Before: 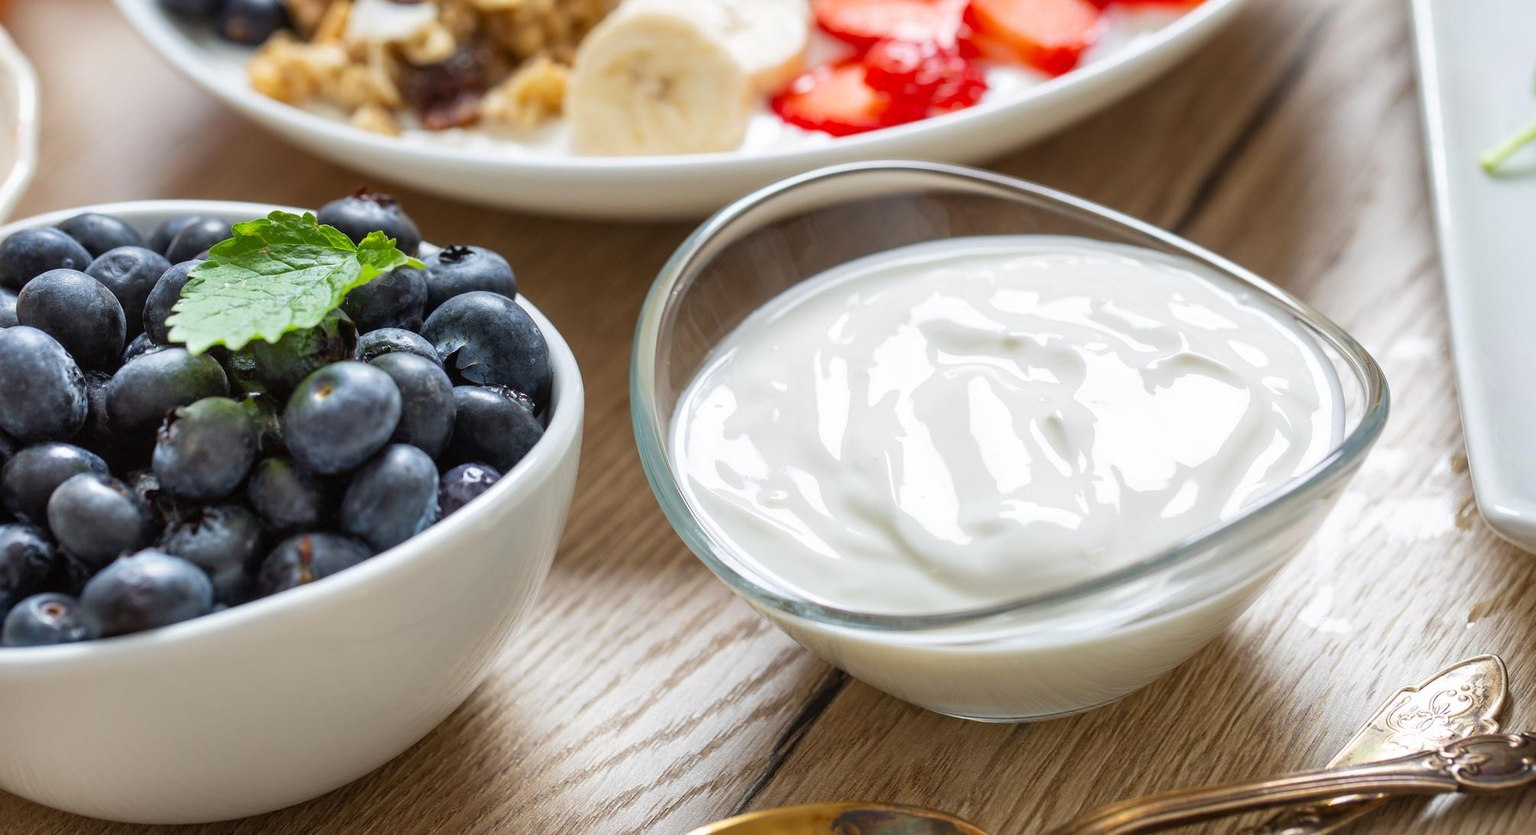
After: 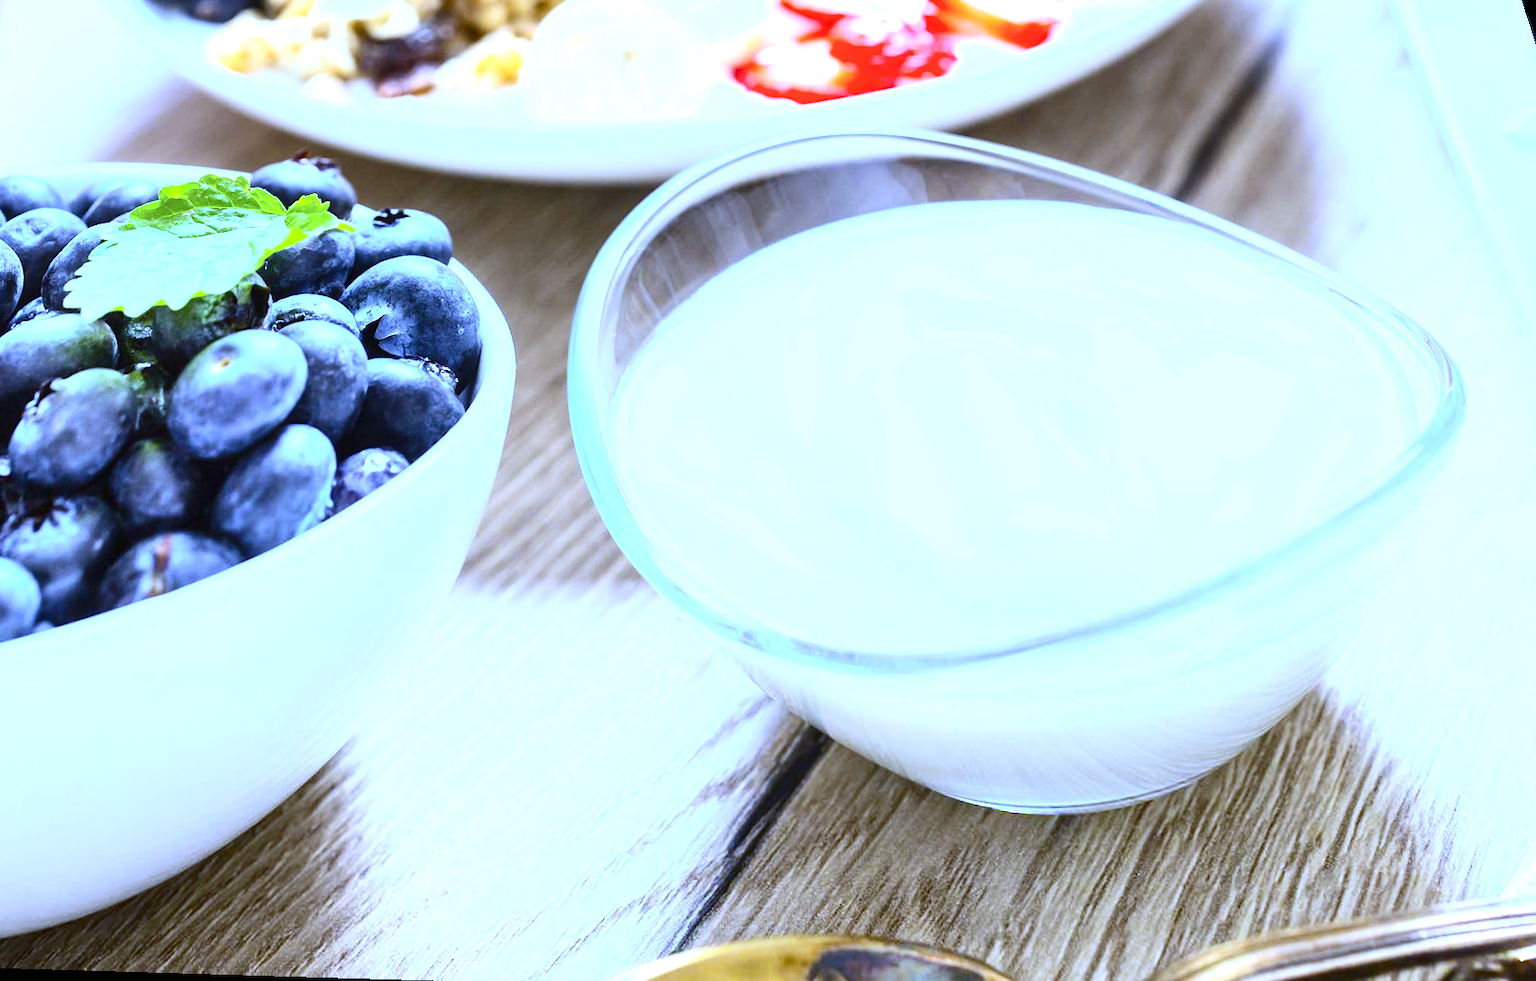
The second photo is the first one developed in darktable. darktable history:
rotate and perspective: rotation 0.72°, lens shift (vertical) -0.352, lens shift (horizontal) -0.051, crop left 0.152, crop right 0.859, crop top 0.019, crop bottom 0.964
exposure: black level correction 0, exposure 1.7 EV, compensate exposure bias true, compensate highlight preservation false
white balance: red 0.766, blue 1.537
contrast brightness saturation: contrast 0.28
